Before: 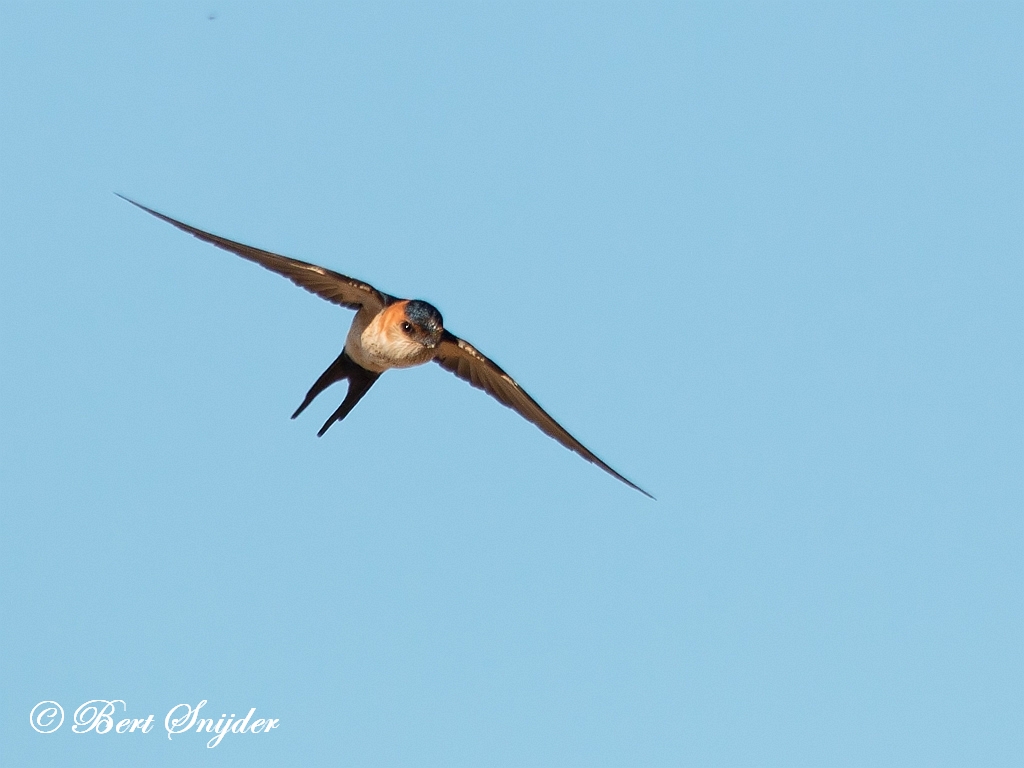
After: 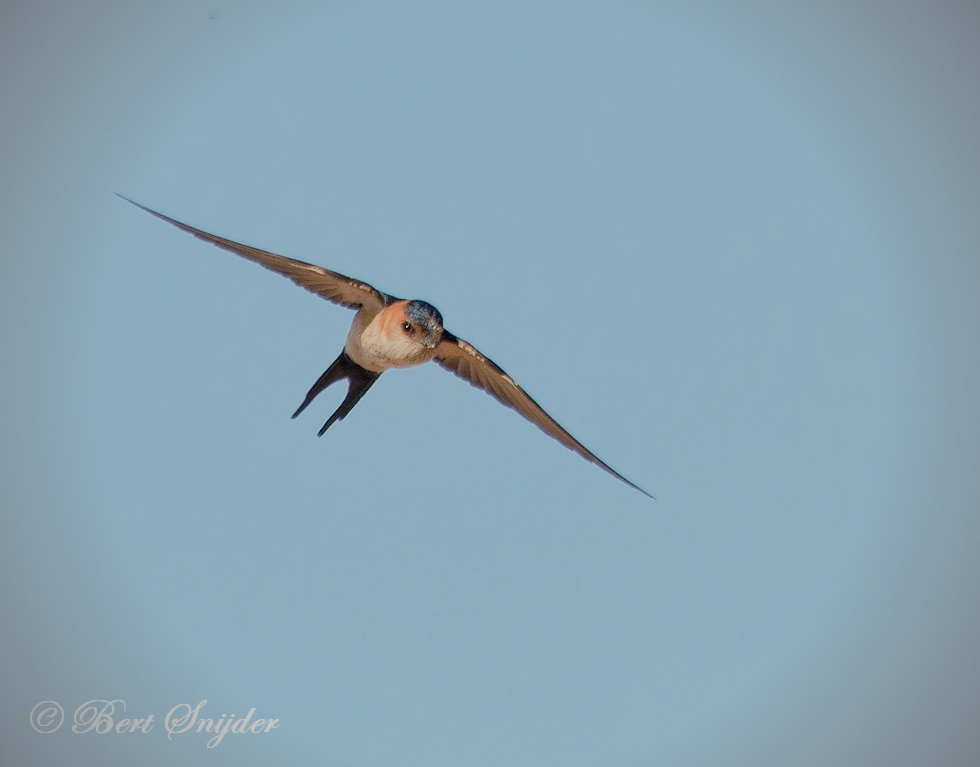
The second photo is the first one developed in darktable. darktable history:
exposure: black level correction 0, exposure 0.596 EV, compensate highlight preservation false
crop: right 4.235%, bottom 0.042%
vignetting: on, module defaults
shadows and highlights: shadows 3.35, highlights -17.44, soften with gaussian
filmic rgb: middle gray luminance 2.67%, black relative exposure -9.9 EV, white relative exposure 6.98 EV, dynamic range scaling 9.86%, target black luminance 0%, hardness 3.19, latitude 43.46%, contrast 0.678, highlights saturation mix 3.96%, shadows ↔ highlights balance 13.13%
